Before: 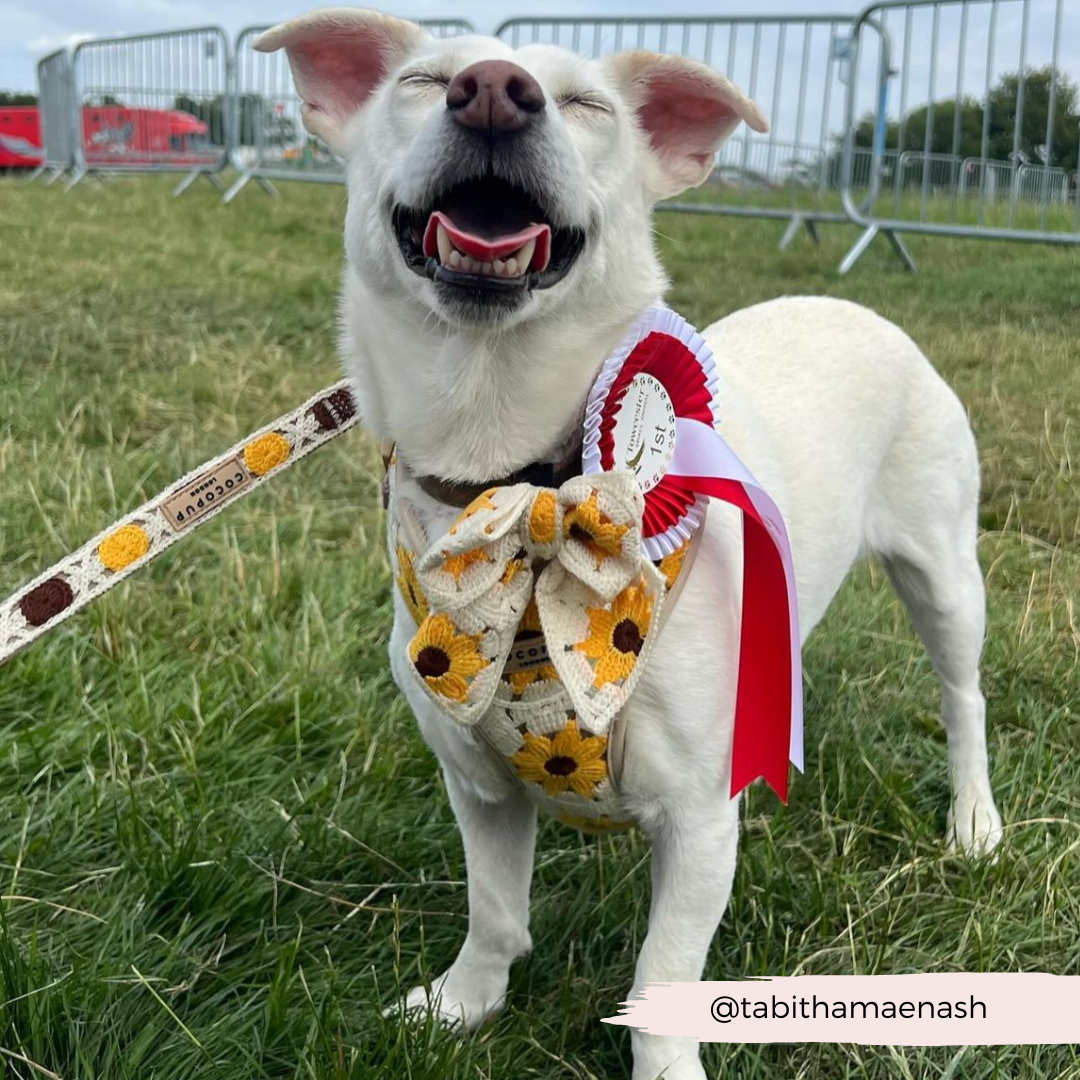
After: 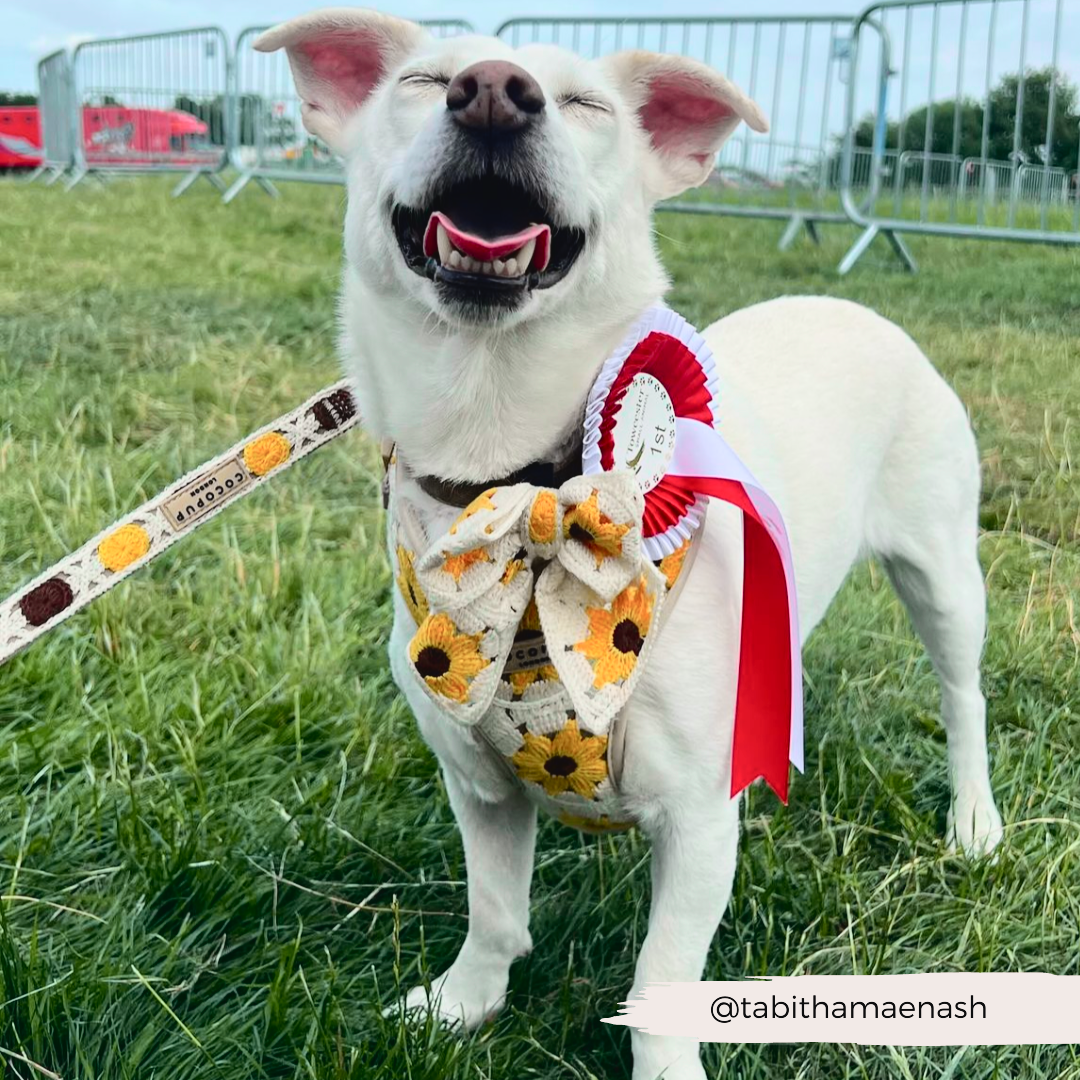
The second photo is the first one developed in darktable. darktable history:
tone curve: curves: ch0 [(0, 0.037) (0.045, 0.055) (0.155, 0.138) (0.29, 0.325) (0.428, 0.513) (0.604, 0.71) (0.824, 0.882) (1, 0.965)]; ch1 [(0, 0) (0.339, 0.334) (0.445, 0.419) (0.476, 0.454) (0.498, 0.498) (0.53, 0.515) (0.557, 0.556) (0.609, 0.649) (0.716, 0.746) (1, 1)]; ch2 [(0, 0) (0.327, 0.318) (0.417, 0.426) (0.46, 0.453) (0.502, 0.5) (0.526, 0.52) (0.554, 0.541) (0.626, 0.65) (0.749, 0.746) (1, 1)], color space Lab, independent channels, preserve colors none
